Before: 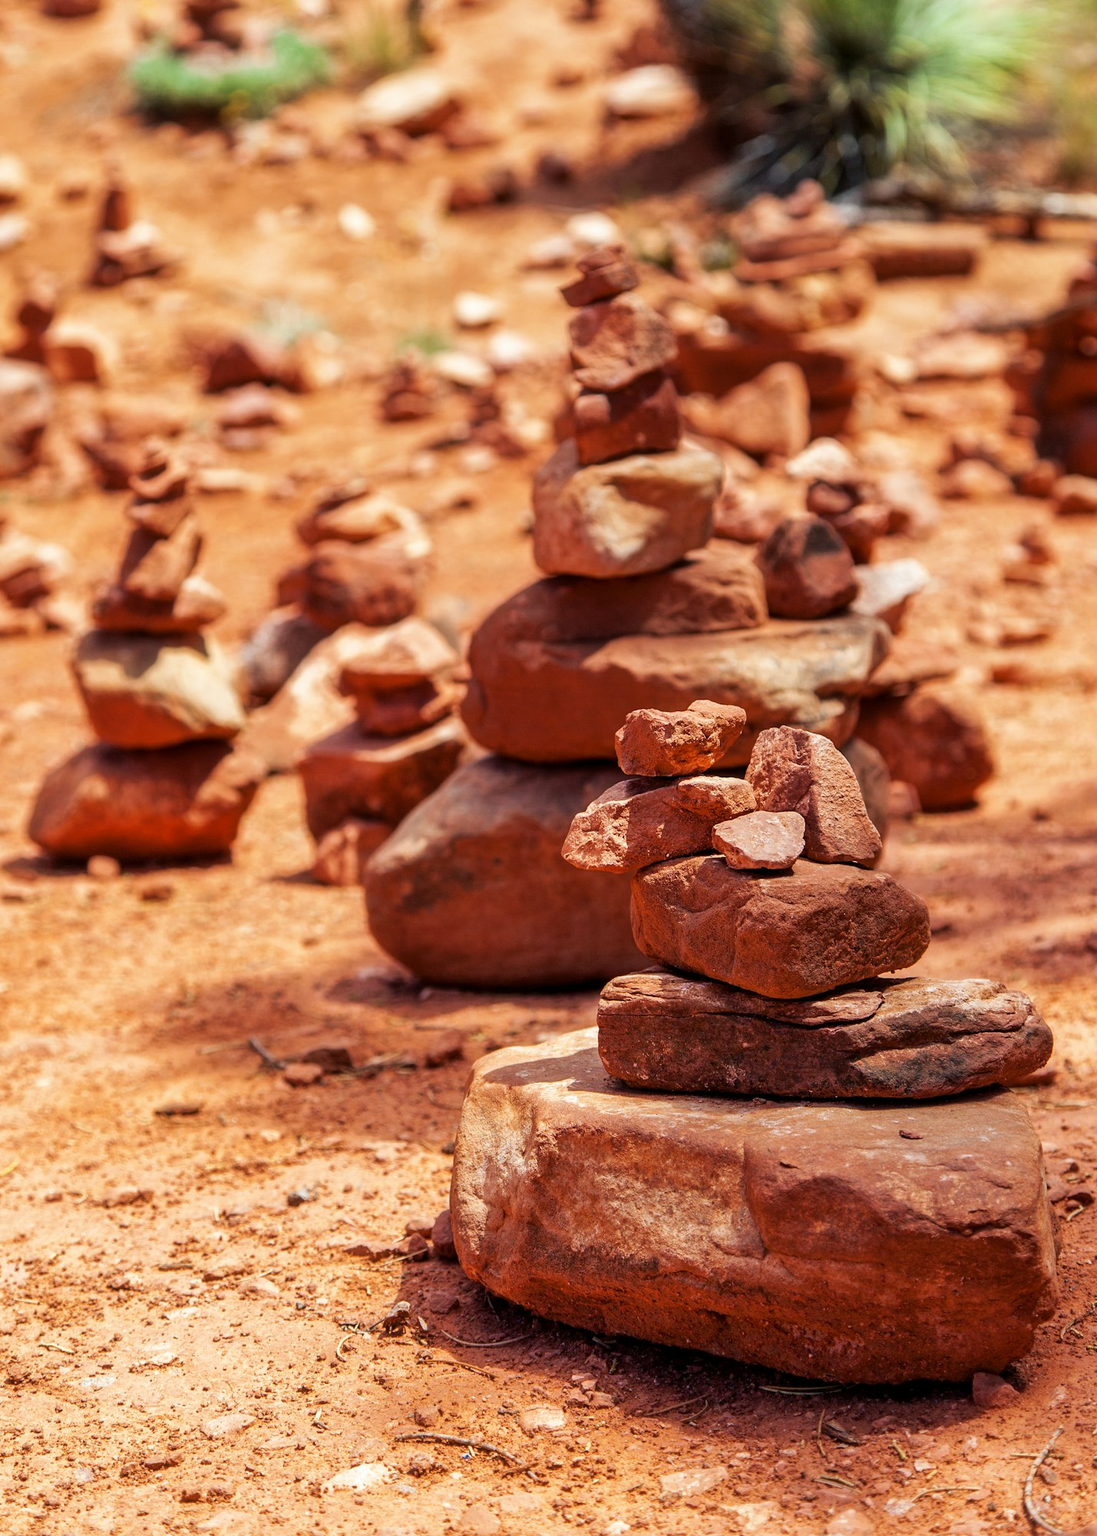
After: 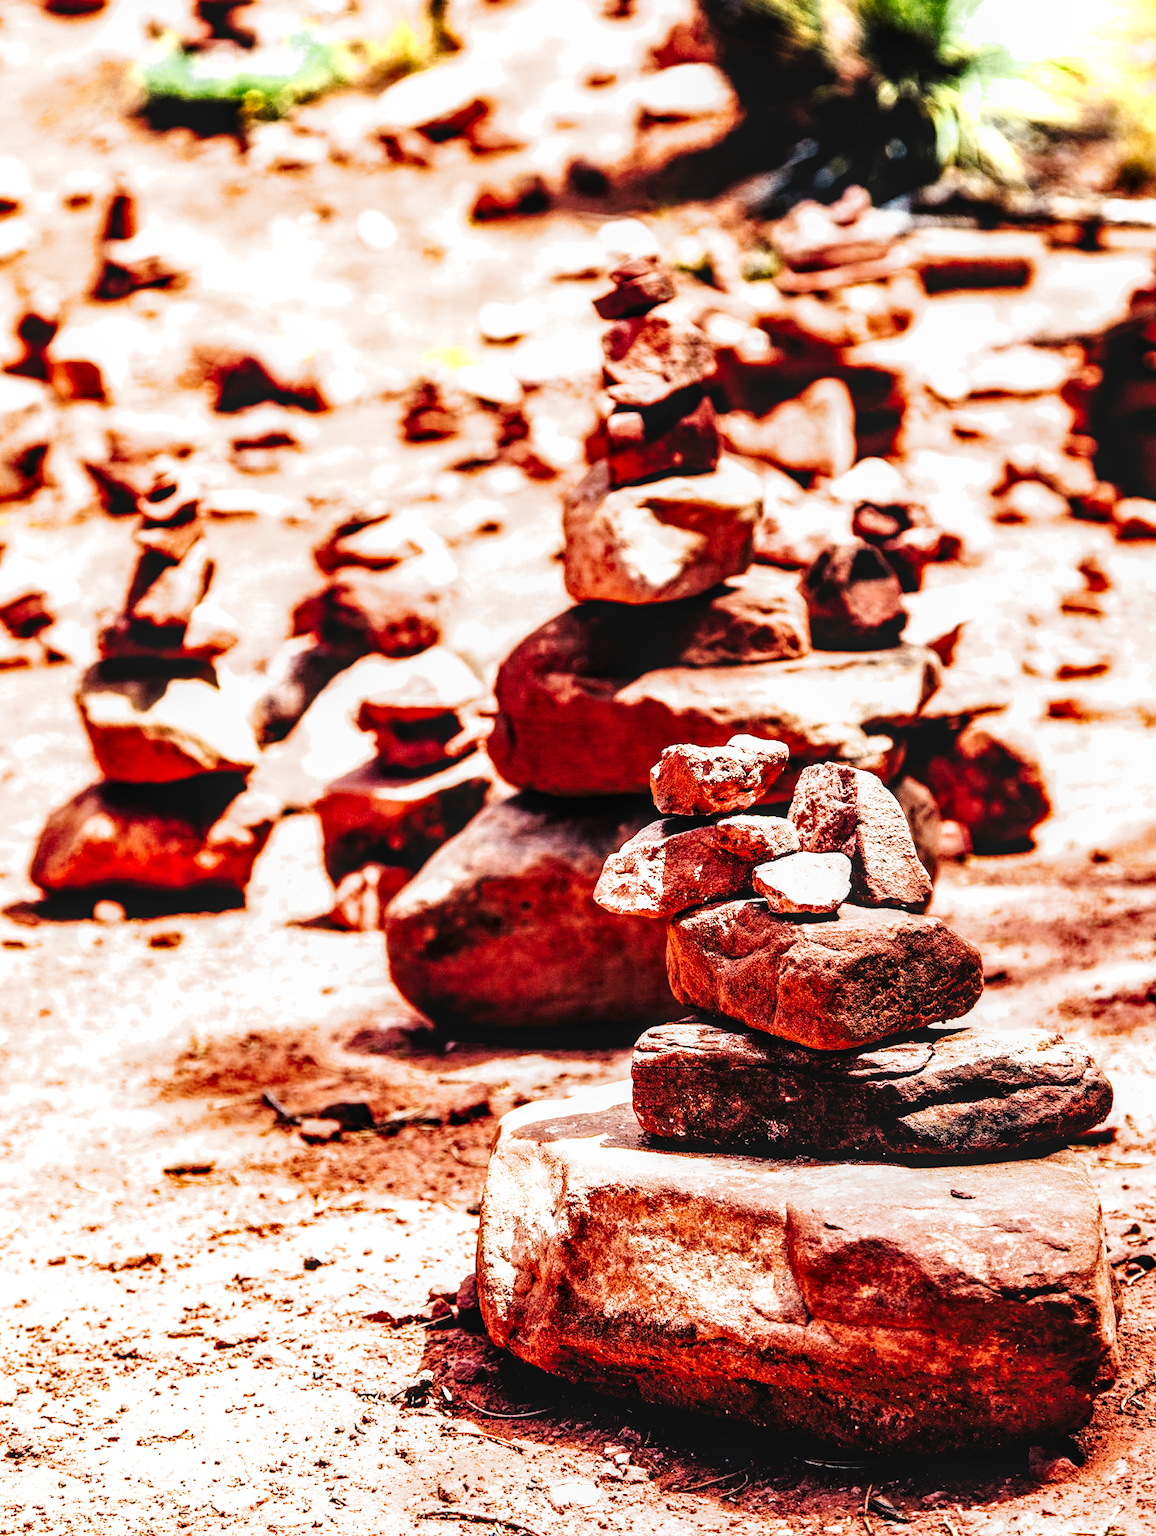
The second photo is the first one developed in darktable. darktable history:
exposure: black level correction 0, exposure 0.498 EV, compensate highlight preservation false
contrast equalizer: y [[0.6 ×6], [0.55 ×6], [0 ×6], [0 ×6], [0 ×6]]
filmic rgb: black relative exposure -6.43 EV, white relative exposure 2.43 EV, target white luminance 99.853%, hardness 5.25, latitude 0.87%, contrast 1.421, highlights saturation mix 3.49%, color science v6 (2022), iterations of high-quality reconstruction 0
tone curve: curves: ch0 [(0, 0.023) (0.103, 0.087) (0.295, 0.297) (0.445, 0.531) (0.553, 0.665) (0.735, 0.843) (0.994, 1)]; ch1 [(0, 0) (0.414, 0.395) (0.447, 0.447) (0.485, 0.495) (0.512, 0.523) (0.542, 0.581) (0.581, 0.632) (0.646, 0.715) (1, 1)]; ch2 [(0, 0) (0.369, 0.388) (0.449, 0.431) (0.478, 0.471) (0.516, 0.517) (0.579, 0.624) (0.674, 0.775) (1, 1)], preserve colors none
color zones: curves: ch0 [(0, 0.485) (0.178, 0.476) (0.261, 0.623) (0.411, 0.403) (0.708, 0.603) (0.934, 0.412)]; ch1 [(0.003, 0.485) (0.149, 0.496) (0.229, 0.584) (0.326, 0.551) (0.484, 0.262) (0.757, 0.643)]
tone equalizer: edges refinement/feathering 500, mask exposure compensation -1.27 EV, preserve details no
crop: top 0.304%, right 0.256%, bottom 5.039%
local contrast: detail 130%
